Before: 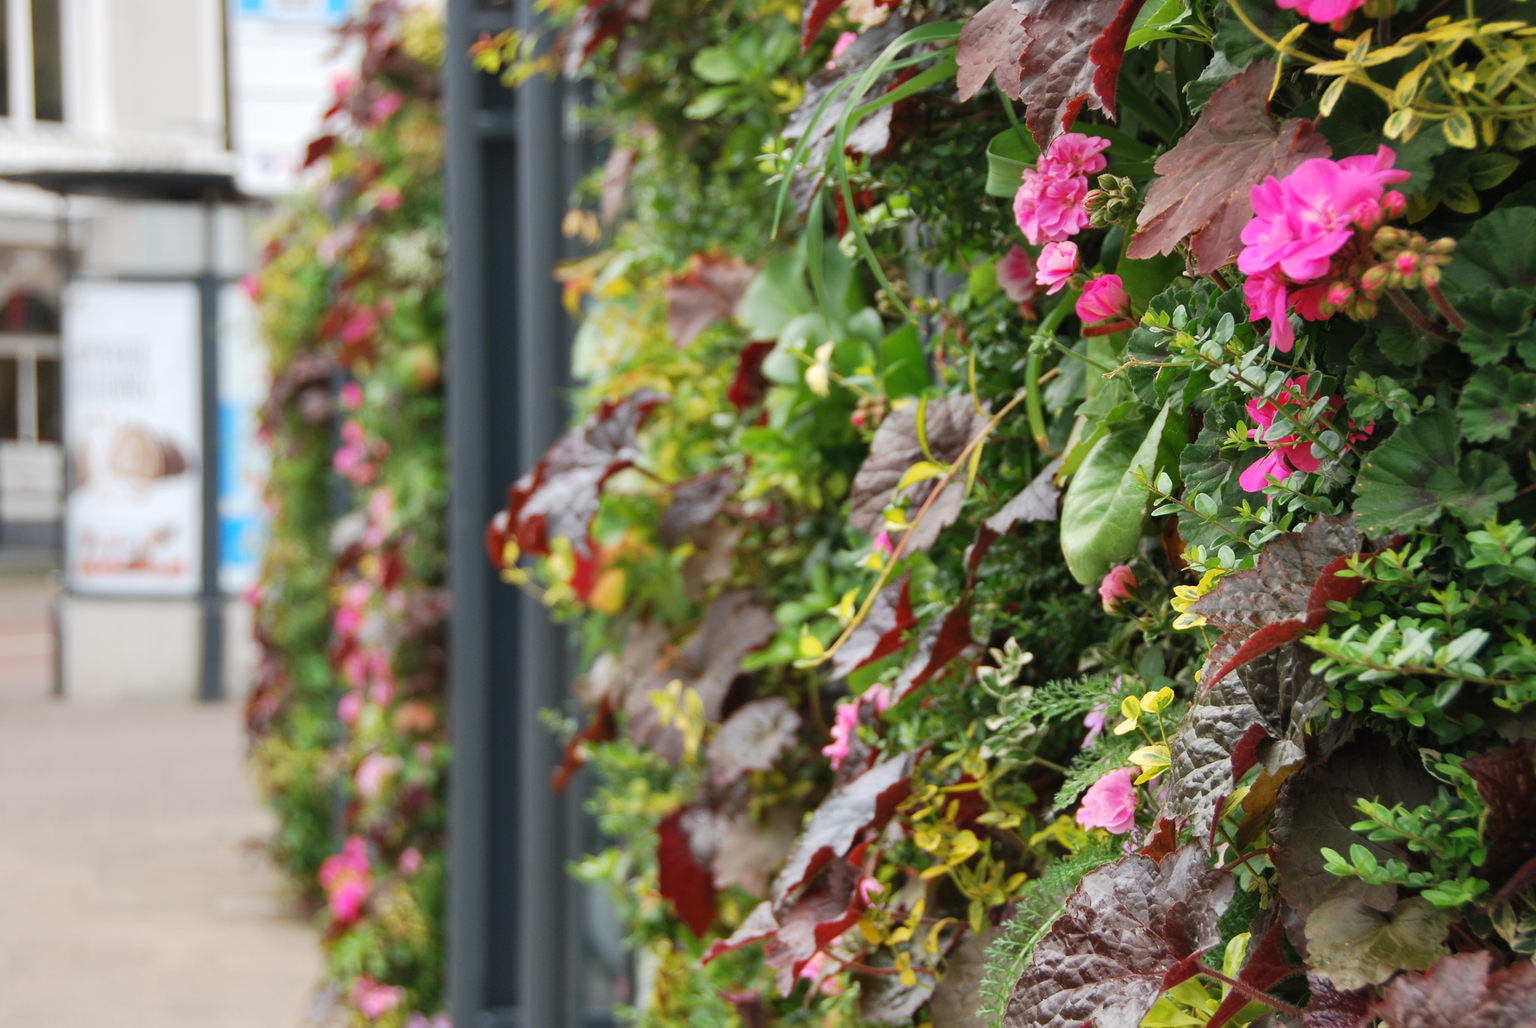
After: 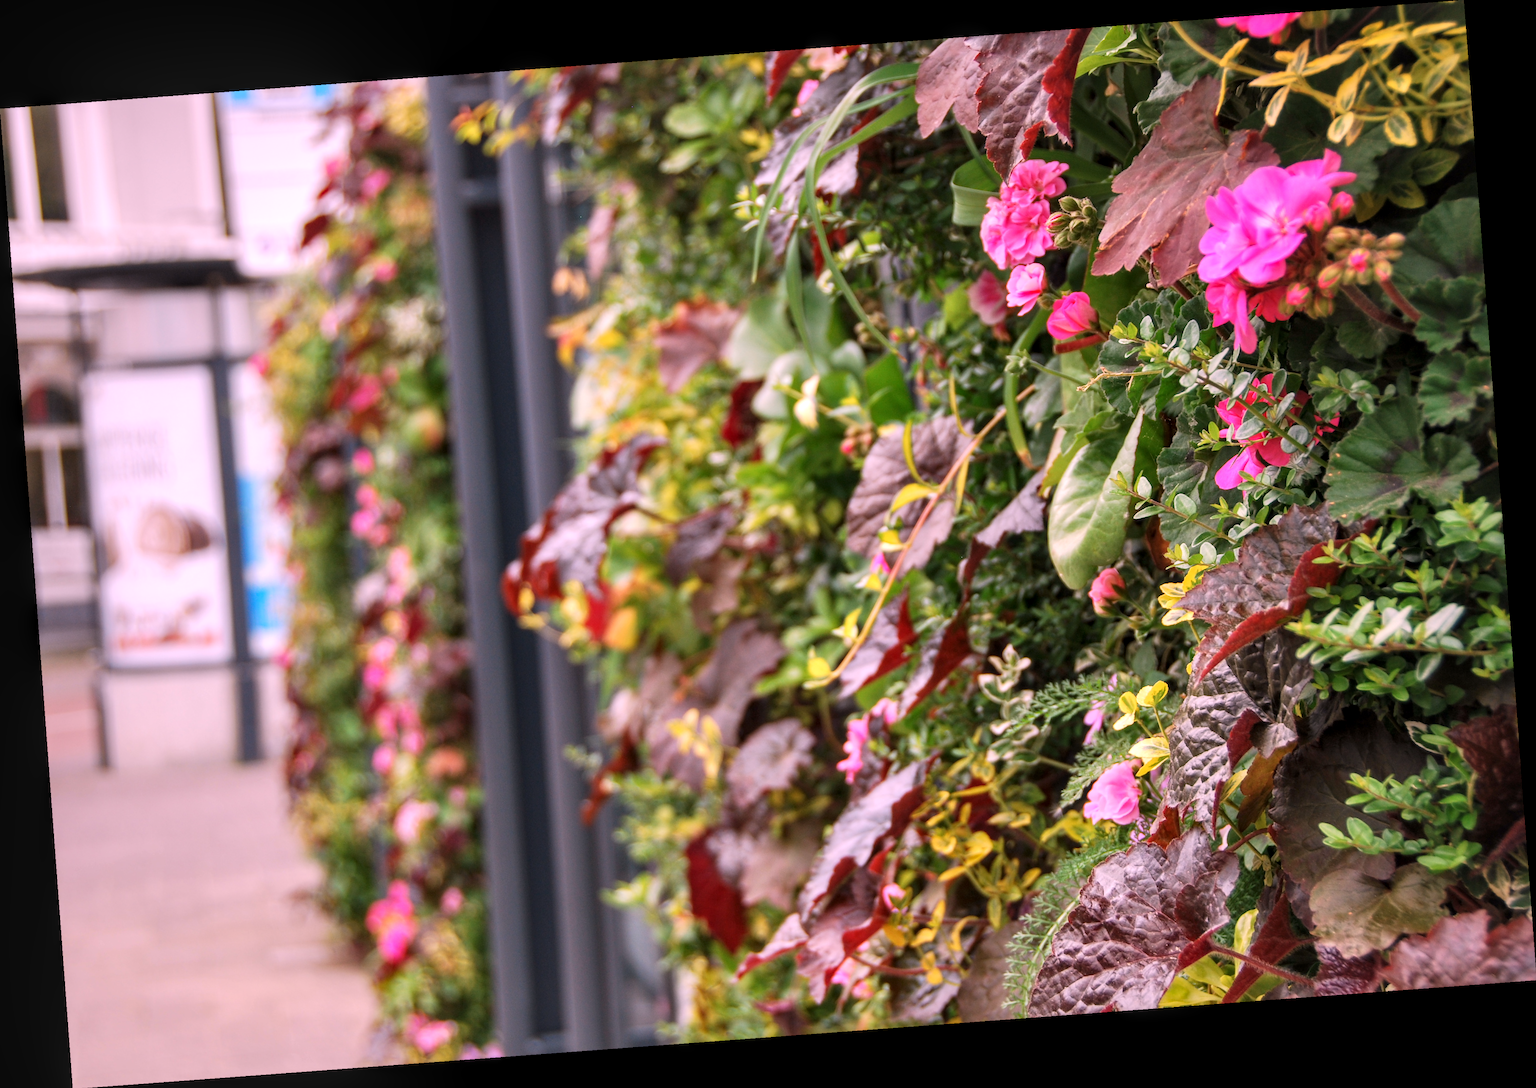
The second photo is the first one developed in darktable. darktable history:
local contrast: detail 130%
rotate and perspective: rotation -4.25°, automatic cropping off
white balance: red 1.188, blue 1.11
